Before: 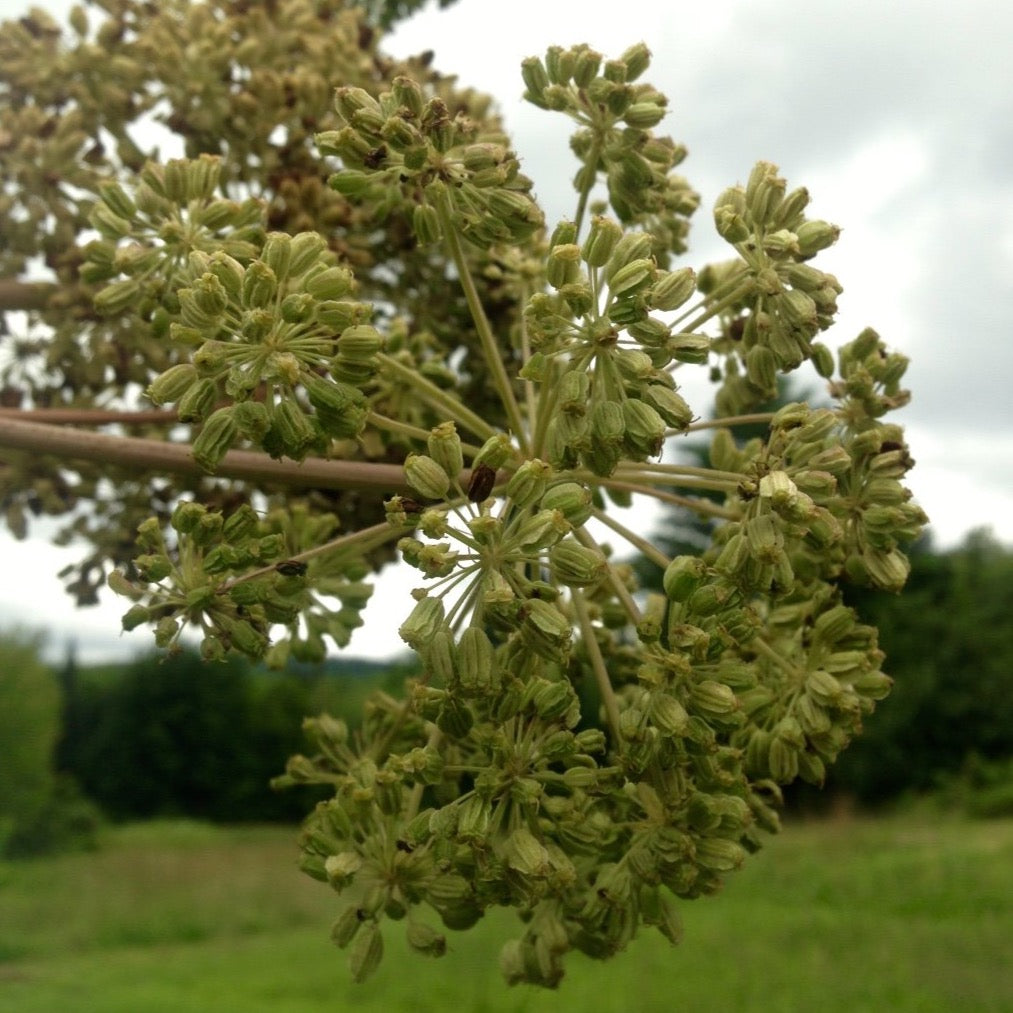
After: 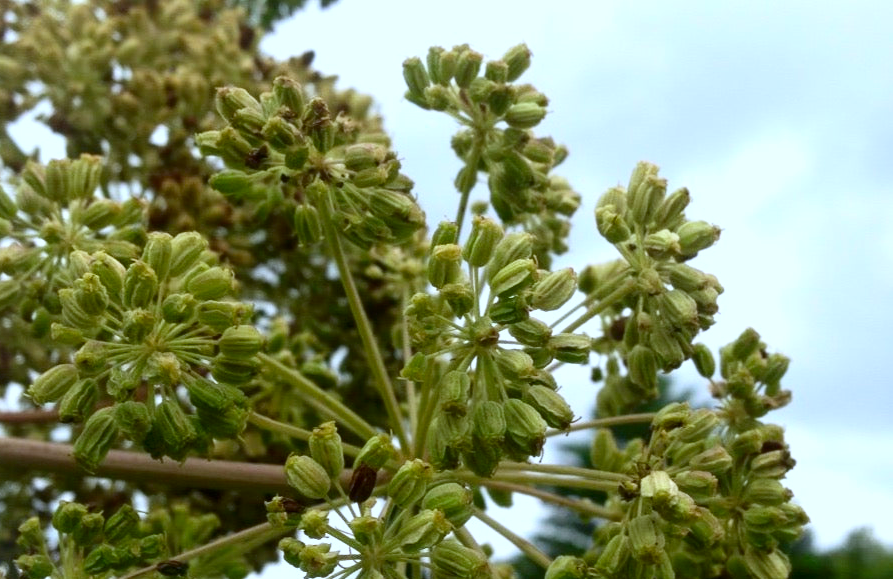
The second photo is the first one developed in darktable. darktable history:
crop and rotate: left 11.812%, bottom 42.776%
contrast brightness saturation: contrast 0.16, saturation 0.32
white balance: red 0.948, green 1.02, blue 1.176
